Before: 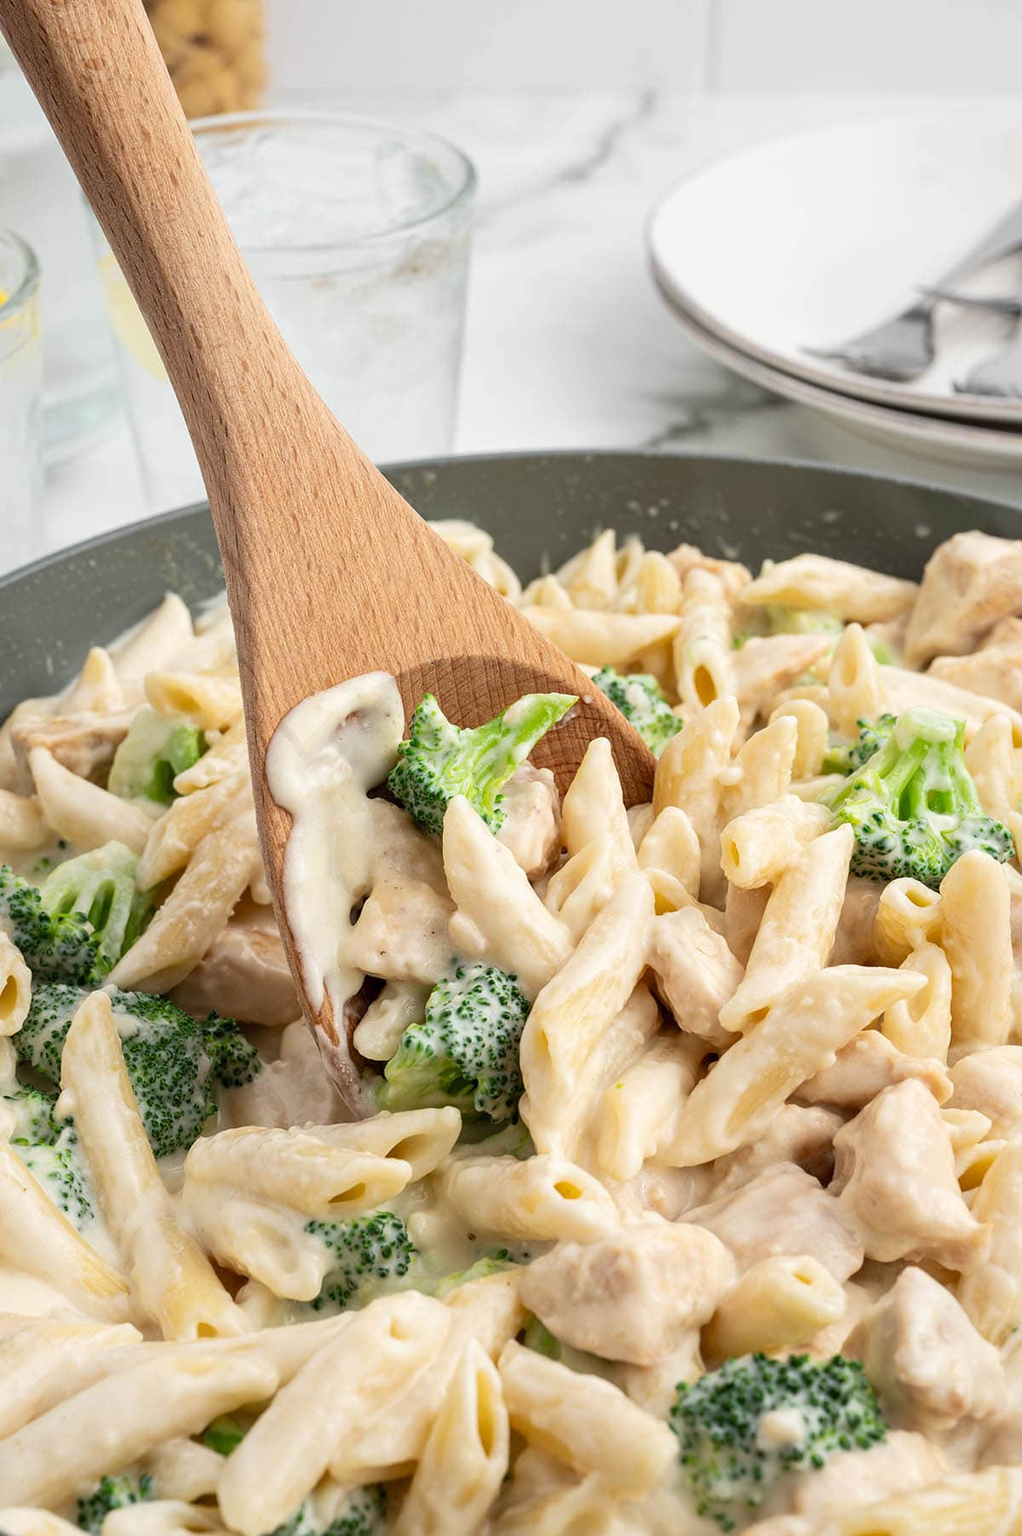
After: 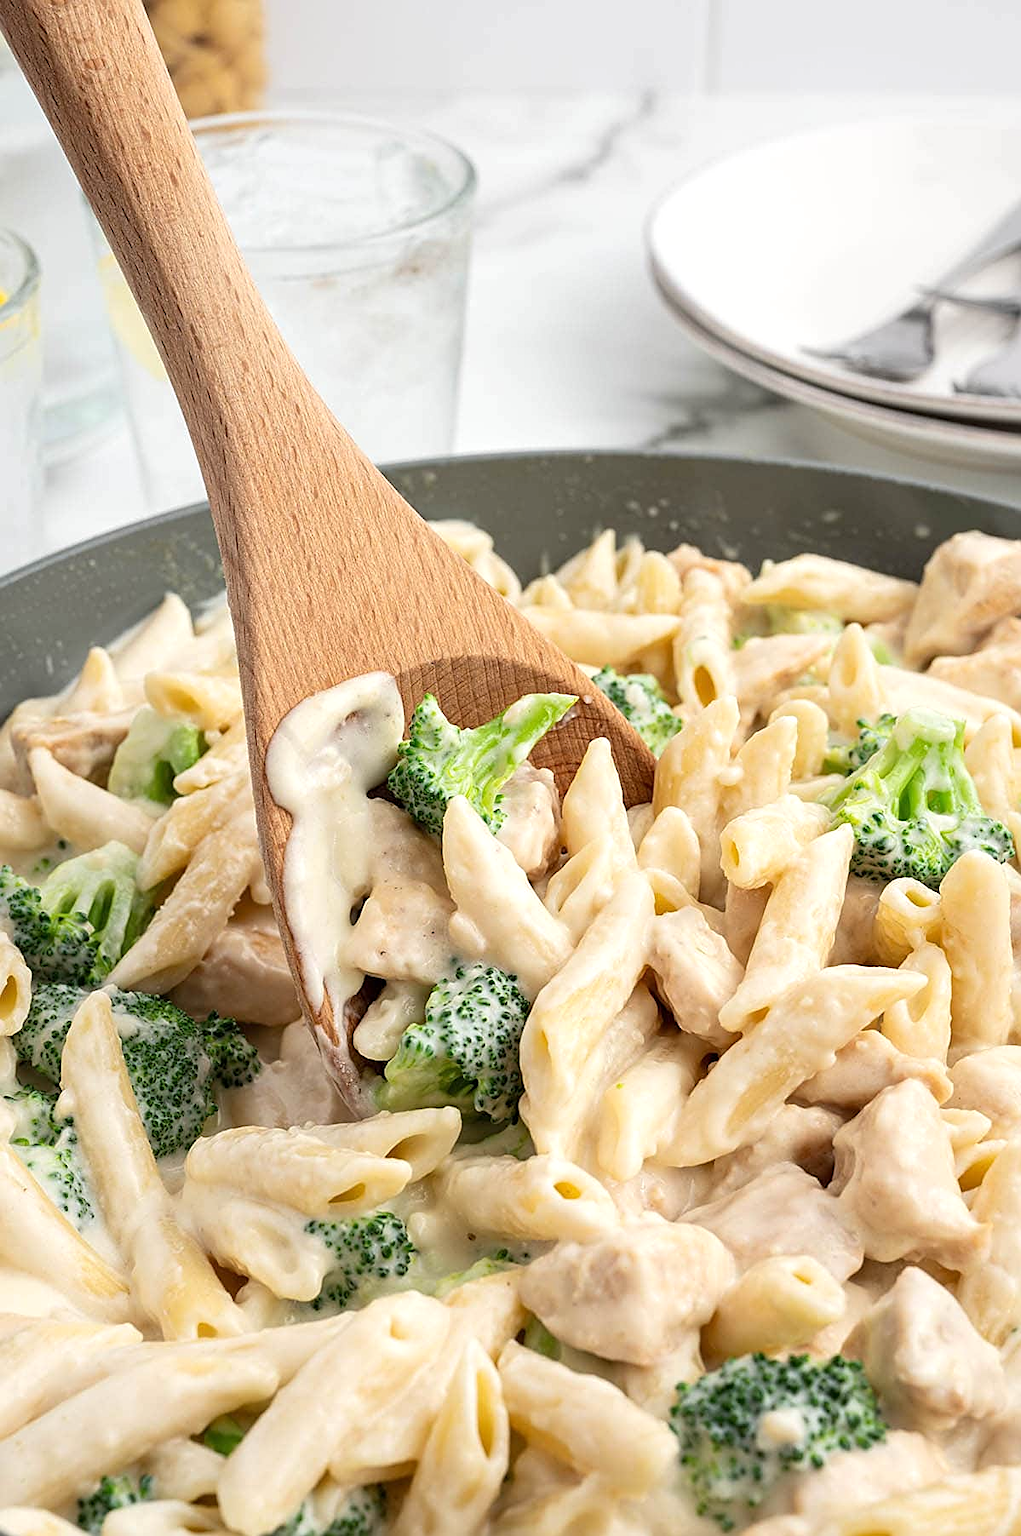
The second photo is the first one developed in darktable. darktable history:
exposure: exposure 0.163 EV, compensate highlight preservation false
sharpen: on, module defaults
